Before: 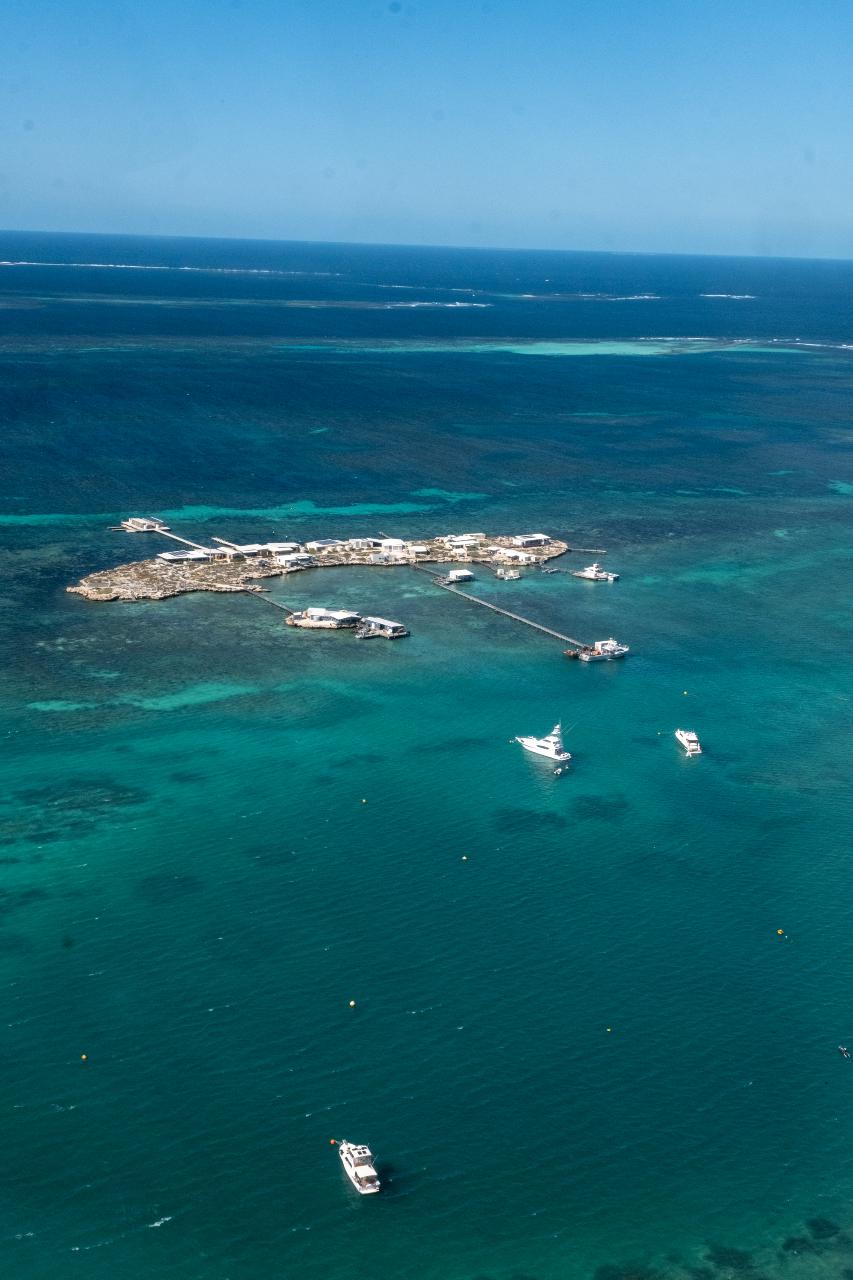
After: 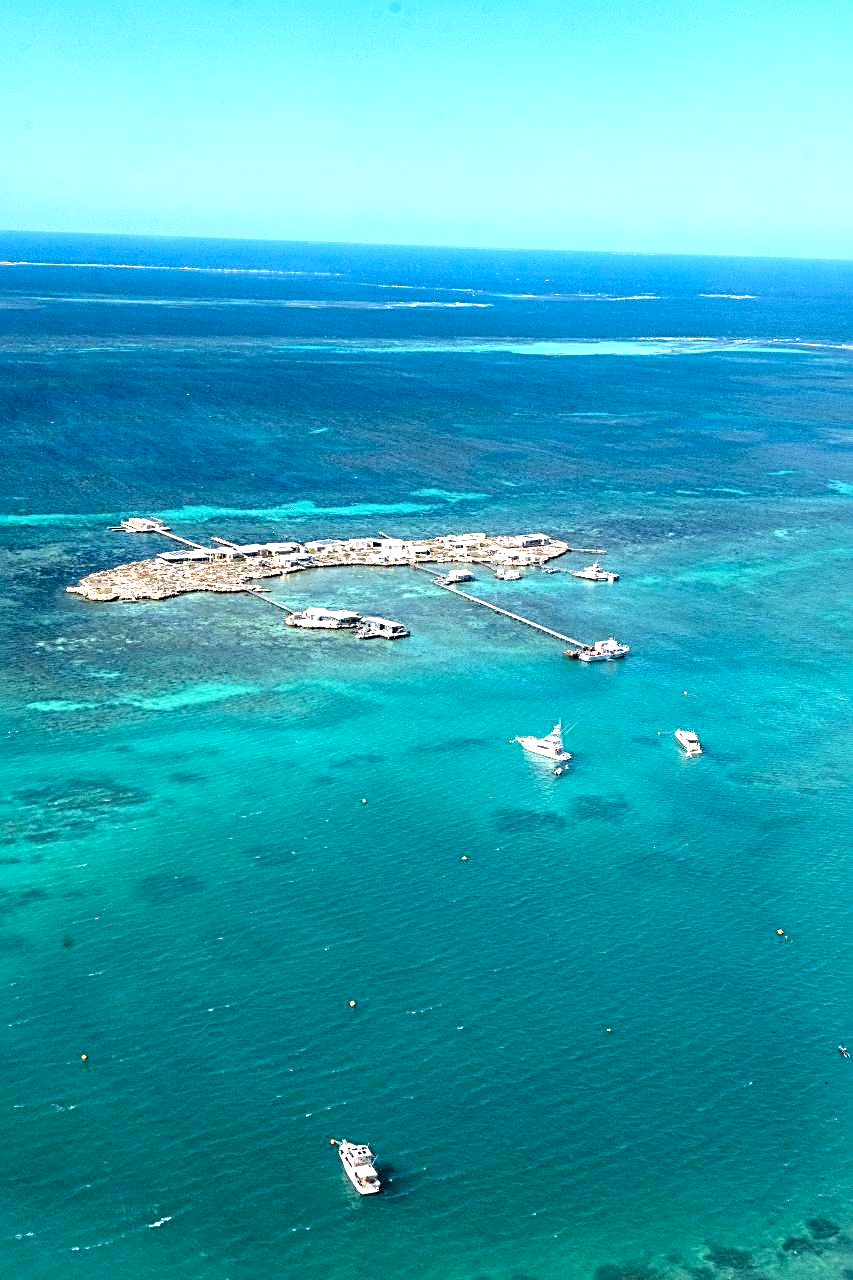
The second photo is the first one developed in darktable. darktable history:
sharpen: radius 2.817, amount 0.715
tone curve: curves: ch0 [(0, 0) (0.004, 0.001) (0.133, 0.112) (0.325, 0.362) (0.832, 0.893) (1, 1)], color space Lab, linked channels, preserve colors none
exposure: black level correction 0.001, exposure 1.129 EV, compensate exposure bias true, compensate highlight preservation false
